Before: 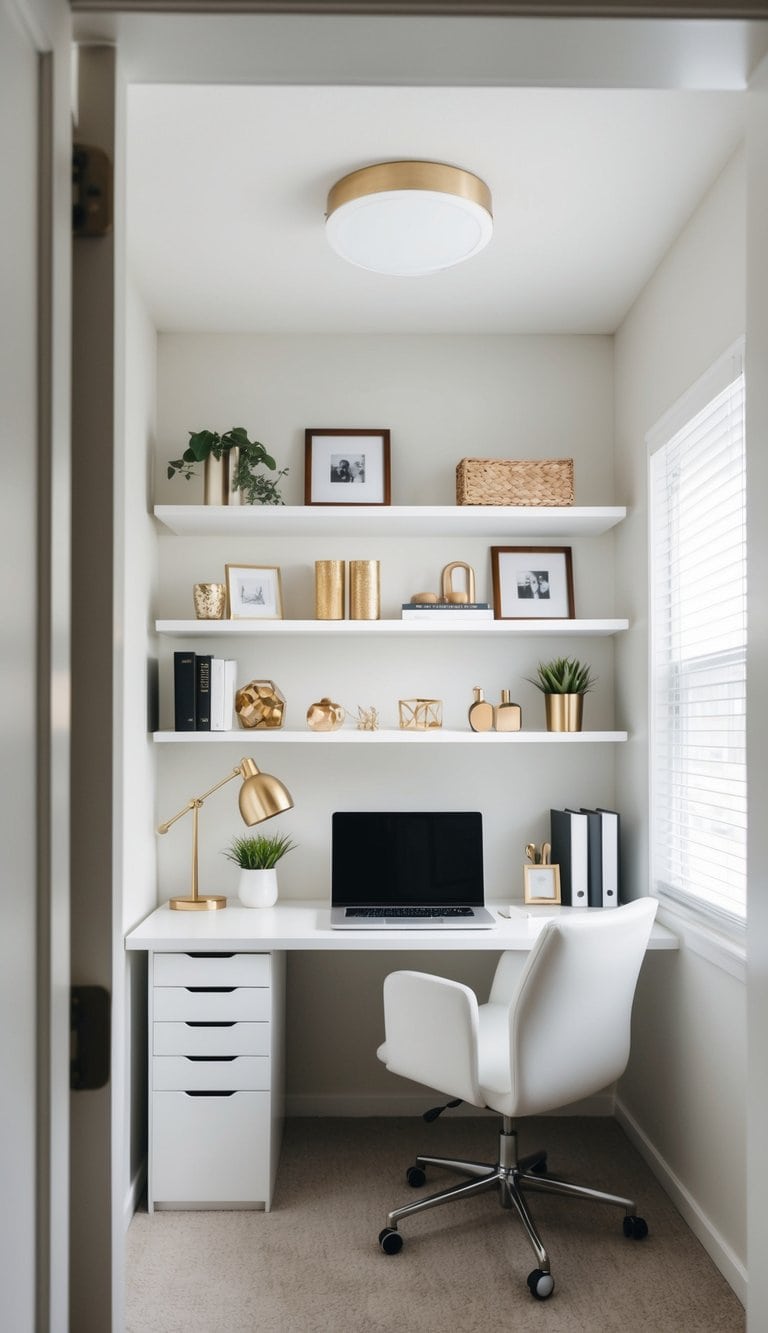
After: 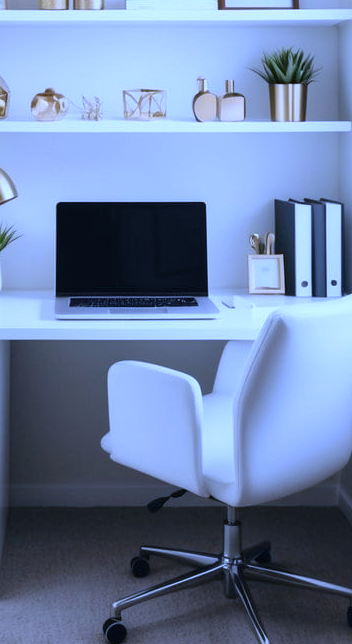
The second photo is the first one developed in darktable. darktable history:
white balance: red 0.871, blue 1.249
crop: left 35.976%, top 45.819%, right 18.162%, bottom 5.807%
color calibration: illuminant custom, x 0.373, y 0.388, temperature 4269.97 K
